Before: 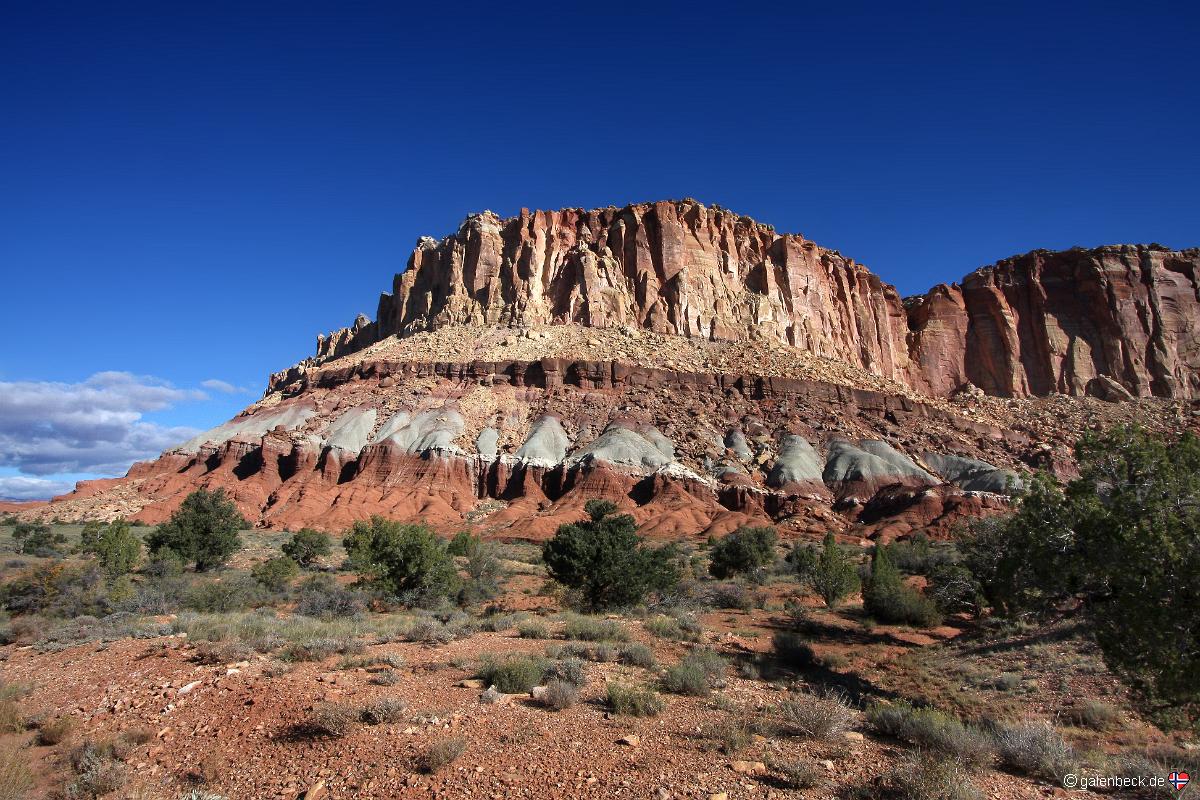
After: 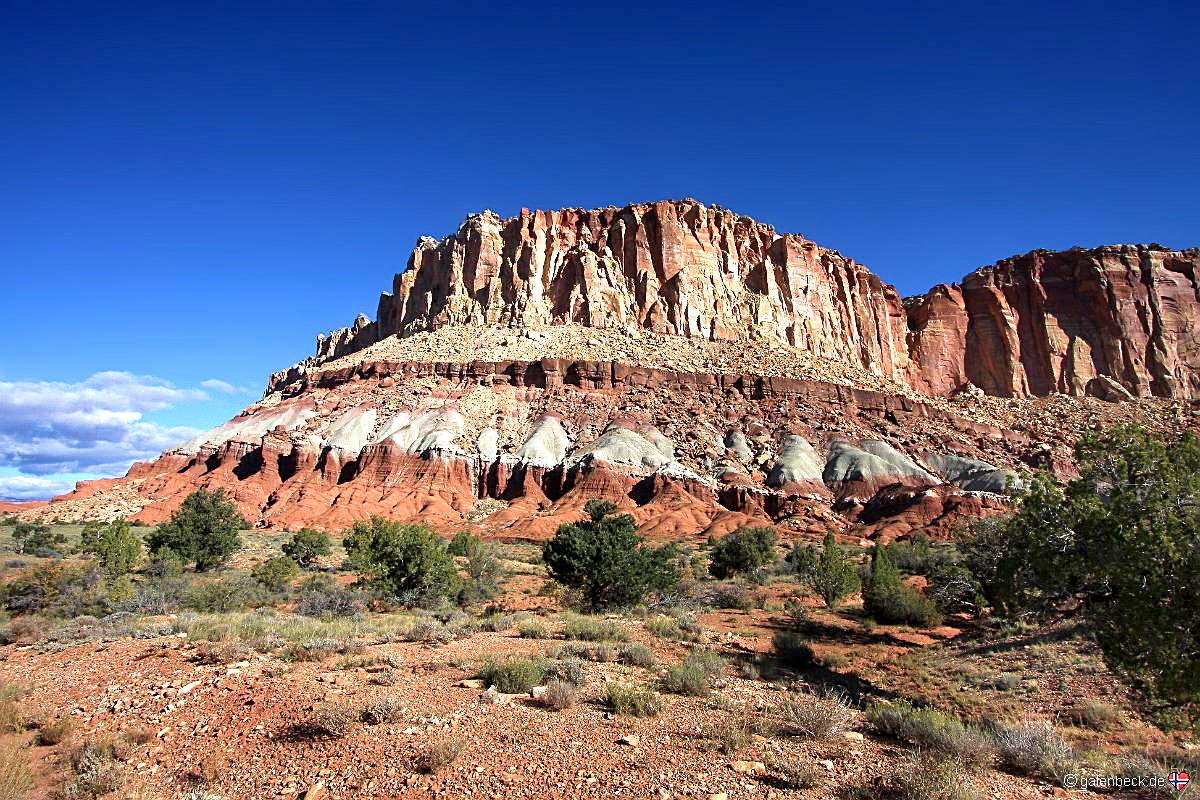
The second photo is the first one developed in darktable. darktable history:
sharpen: on, module defaults
velvia: strength 36.57%
exposure: black level correction 0.001, exposure 0.675 EV, compensate highlight preservation false
